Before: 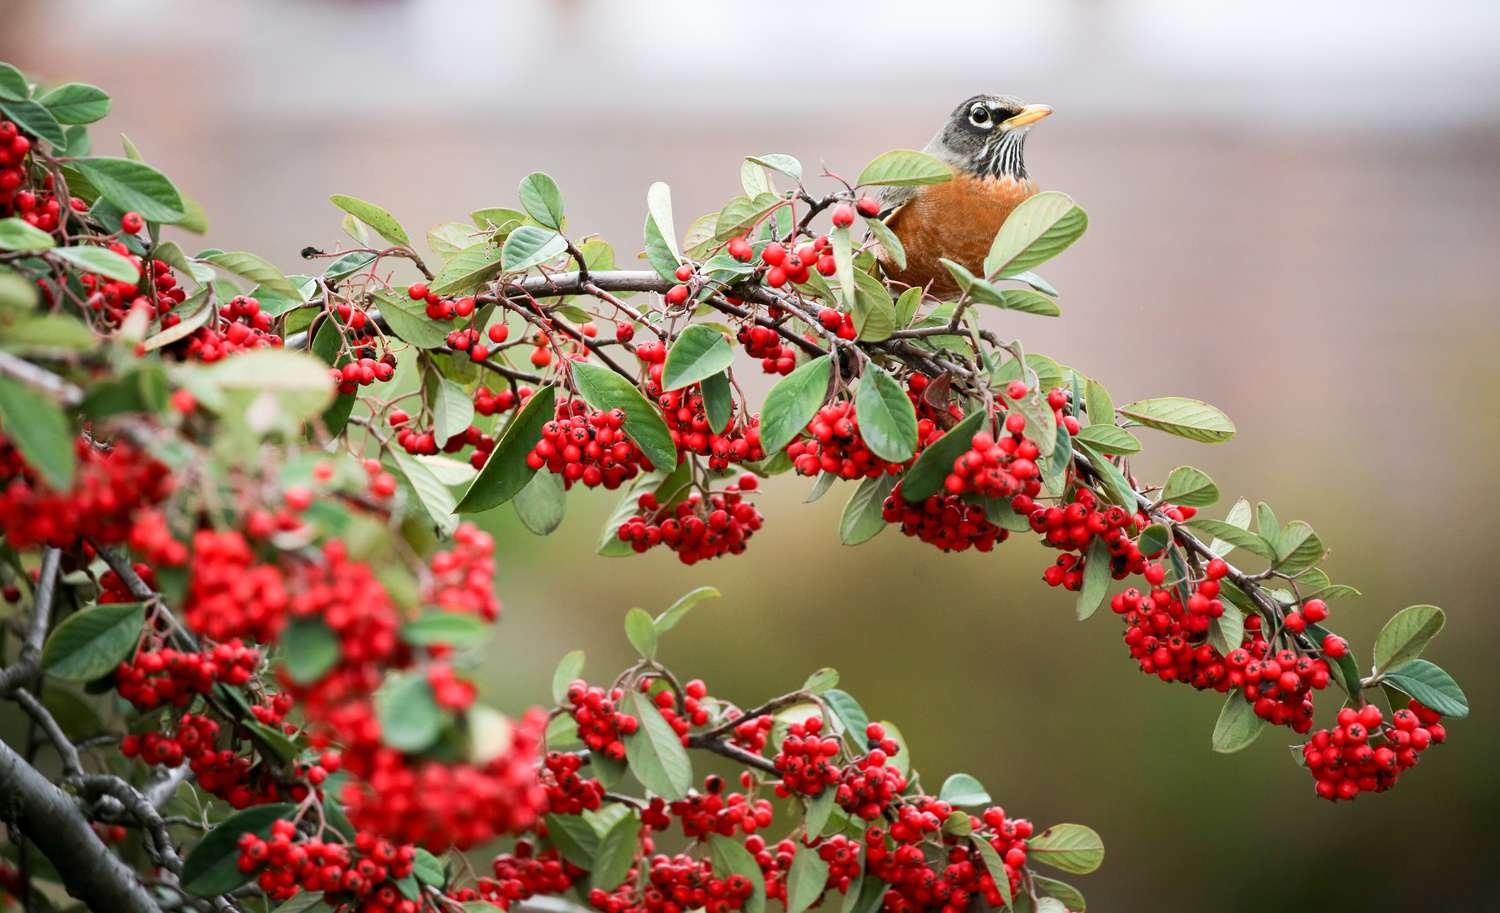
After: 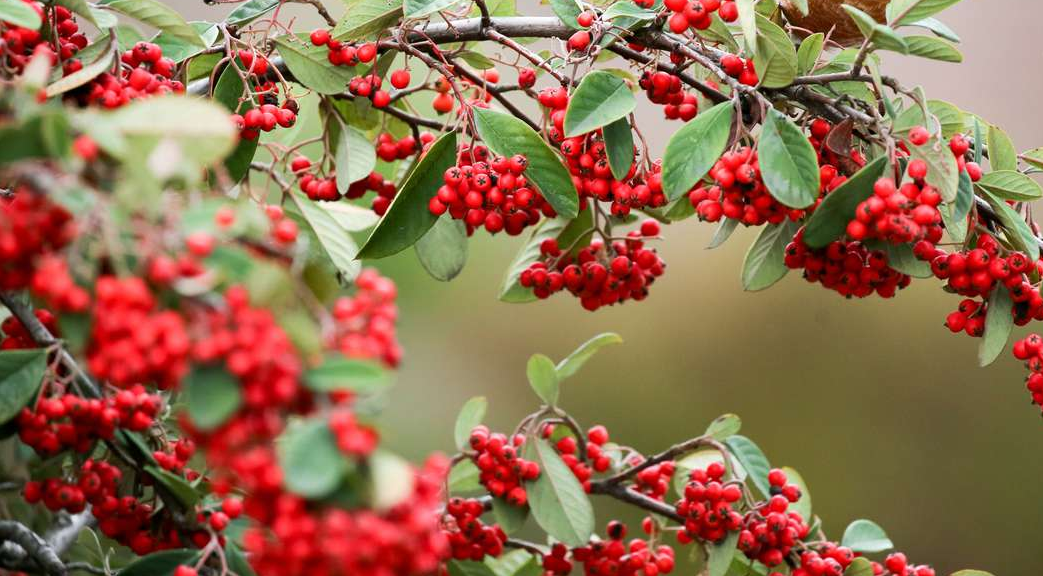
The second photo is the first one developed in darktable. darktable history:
crop: left 6.554%, top 27.878%, right 23.875%, bottom 8.927%
